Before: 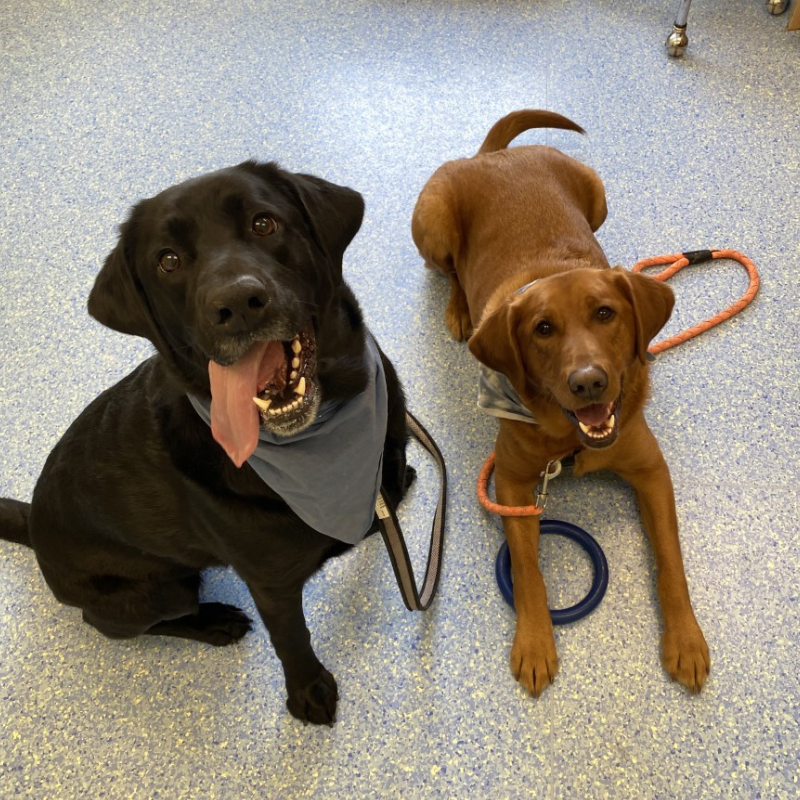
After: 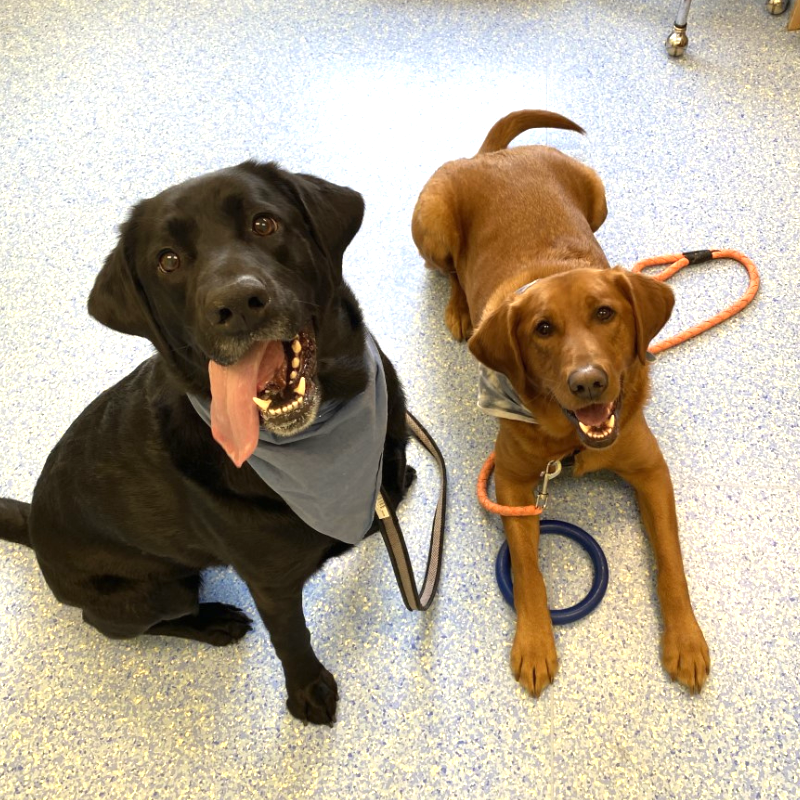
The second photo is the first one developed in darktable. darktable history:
exposure: black level correction 0, exposure 0.7 EV, compensate exposure bias true, compensate highlight preservation false
color correction: highlights b* 3
